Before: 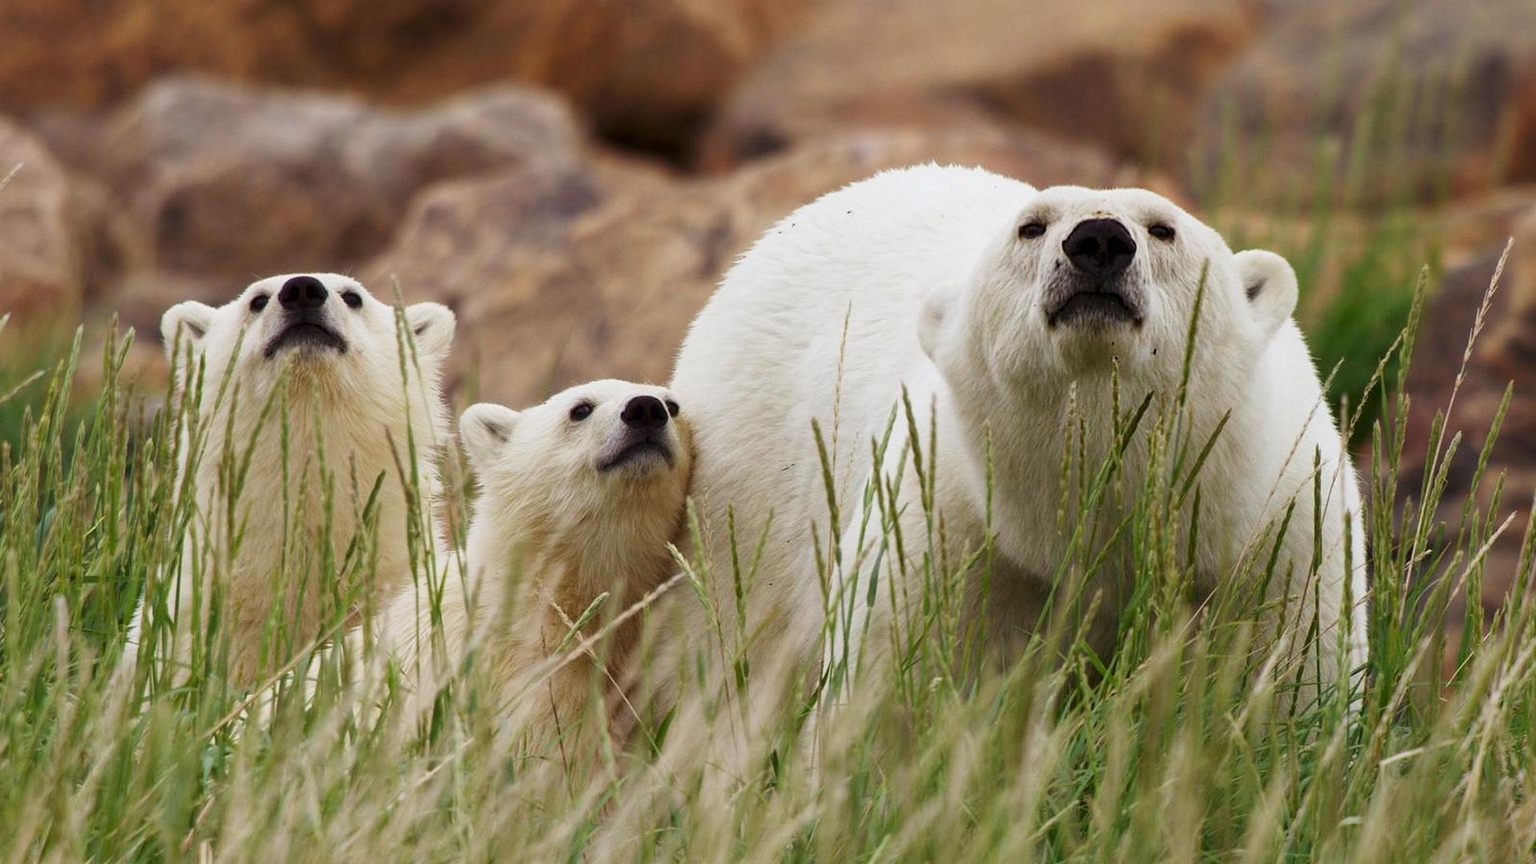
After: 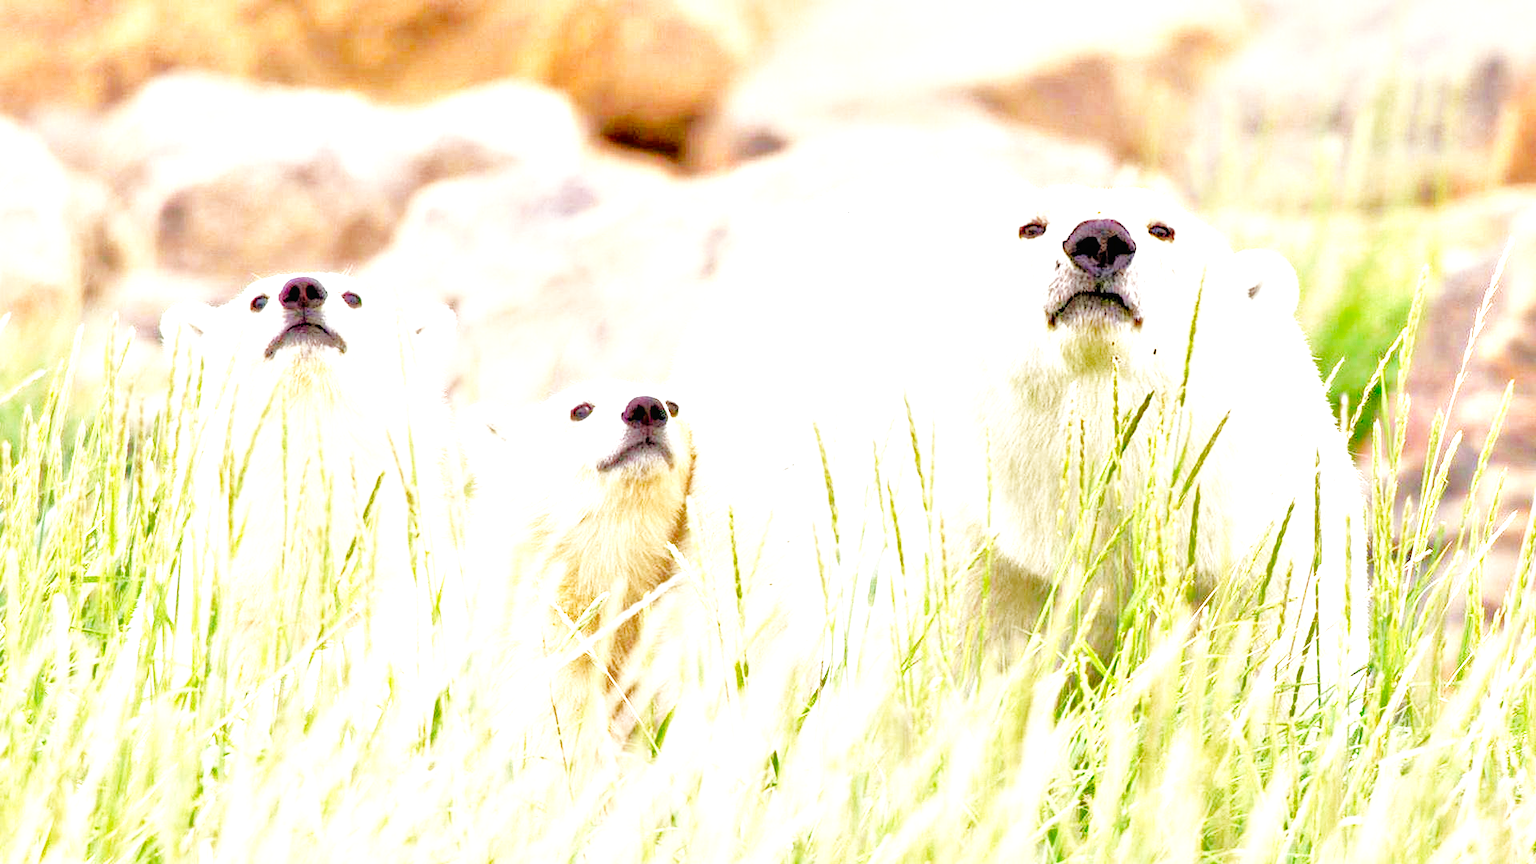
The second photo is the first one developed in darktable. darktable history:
tone equalizer: -7 EV 0.15 EV, -6 EV 0.6 EV, -5 EV 1.15 EV, -4 EV 1.33 EV, -3 EV 1.15 EV, -2 EV 0.6 EV, -1 EV 0.15 EV, mask exposure compensation -0.5 EV
exposure: black level correction 0.001, exposure 2 EV, compensate highlight preservation false
base curve: curves: ch0 [(0, 0.003) (0.001, 0.002) (0.006, 0.004) (0.02, 0.022) (0.048, 0.086) (0.094, 0.234) (0.162, 0.431) (0.258, 0.629) (0.385, 0.8) (0.548, 0.918) (0.751, 0.988) (1, 1)], preserve colors none
local contrast: mode bilateral grid, contrast 25, coarseness 47, detail 151%, midtone range 0.2
